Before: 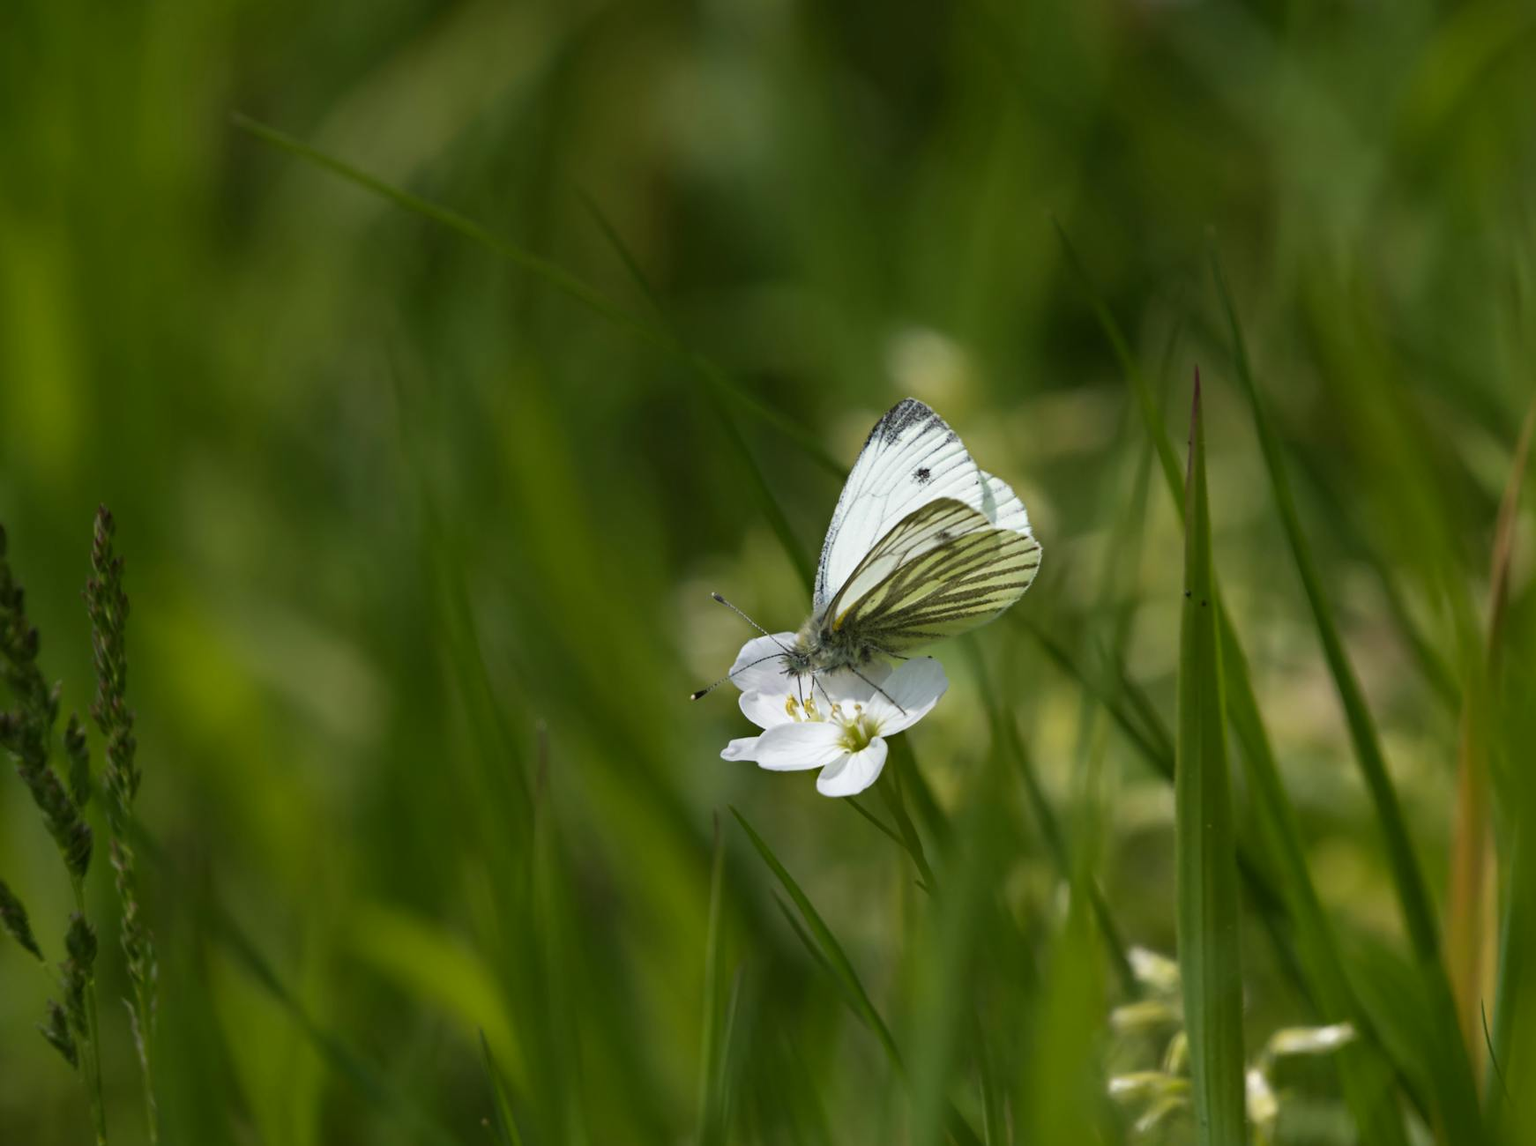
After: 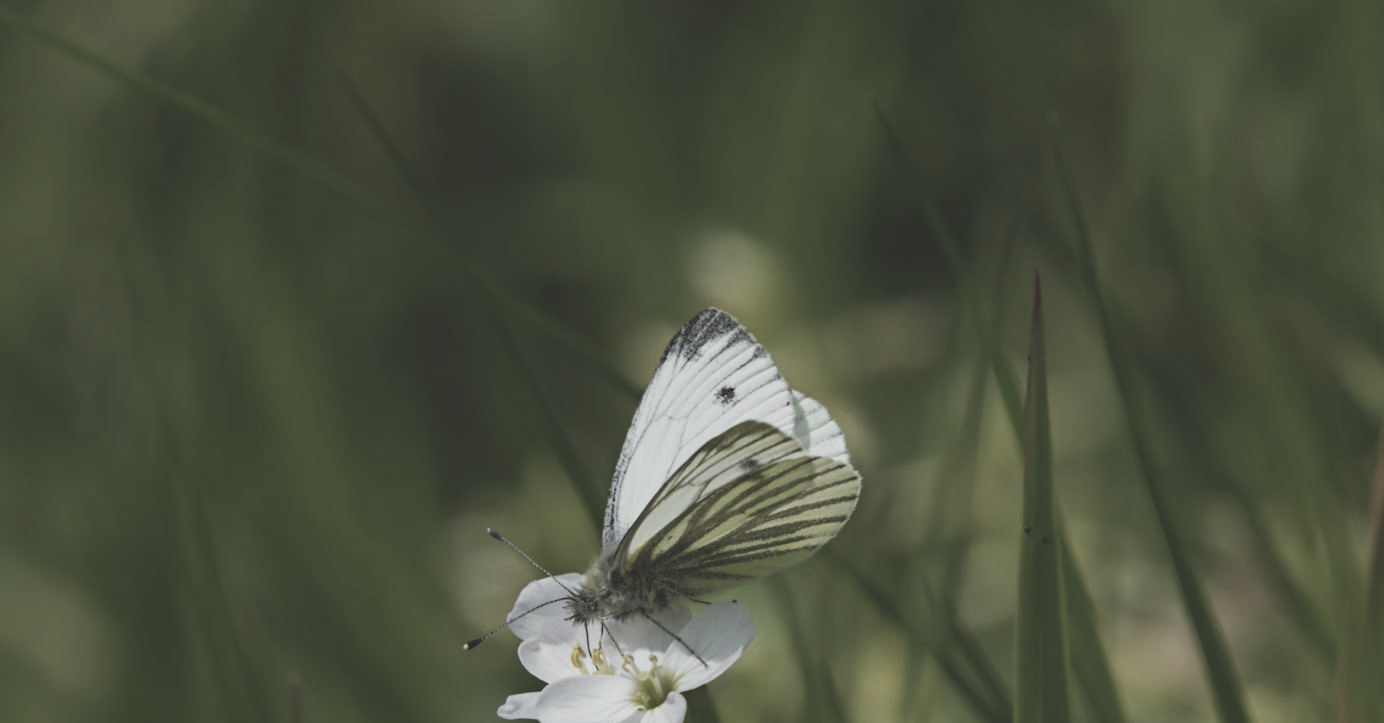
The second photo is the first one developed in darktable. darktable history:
exposure: black level correction -0.036, exposure -0.497 EV, compensate highlight preservation false
crop: left 18.38%, top 11.092%, right 2.134%, bottom 33.217%
contrast brightness saturation: contrast 0.1, saturation -0.36
